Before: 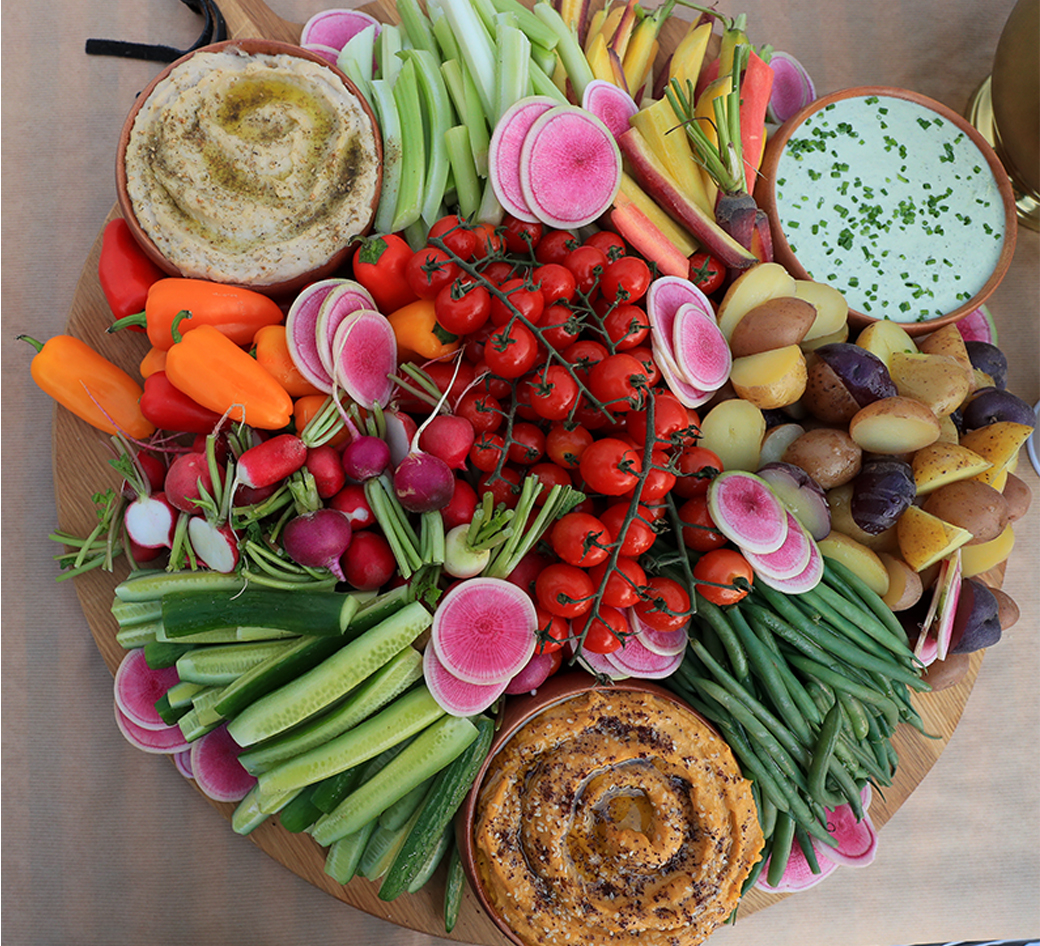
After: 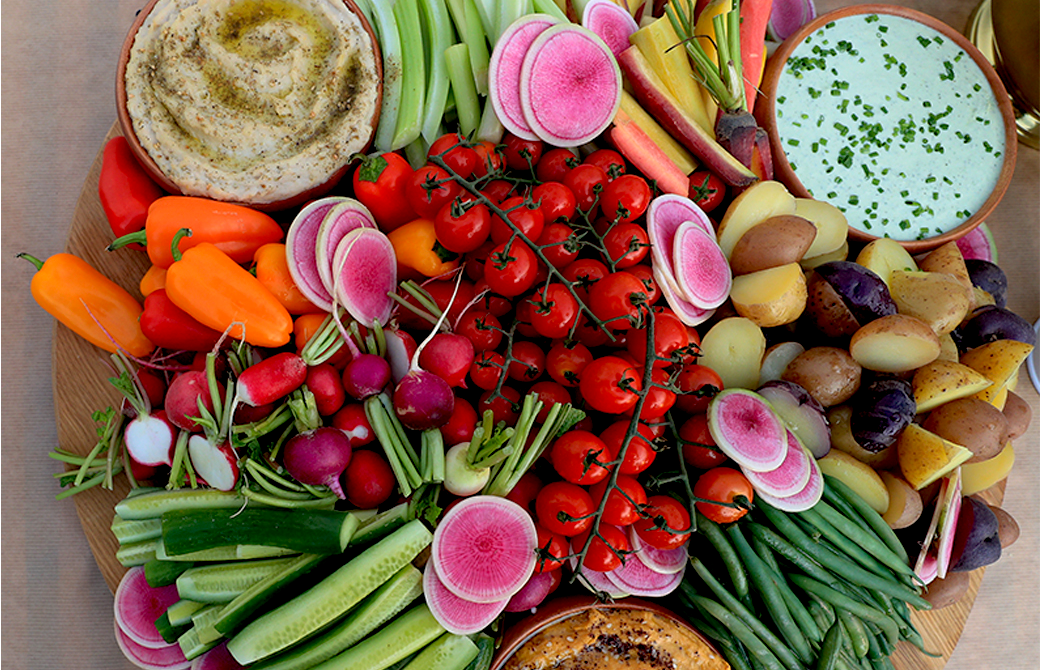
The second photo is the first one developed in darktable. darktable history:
base curve: curves: ch0 [(0.017, 0) (0.425, 0.441) (0.844, 0.933) (1, 1)], preserve colors none
crop and rotate: top 8.735%, bottom 20.395%
